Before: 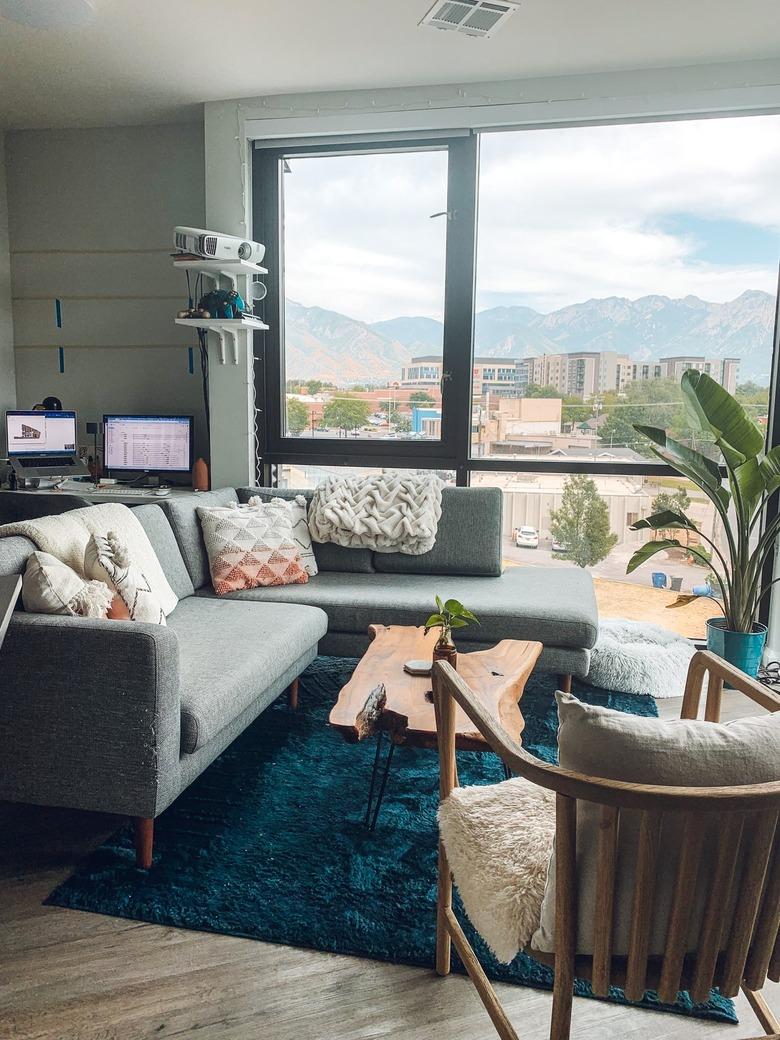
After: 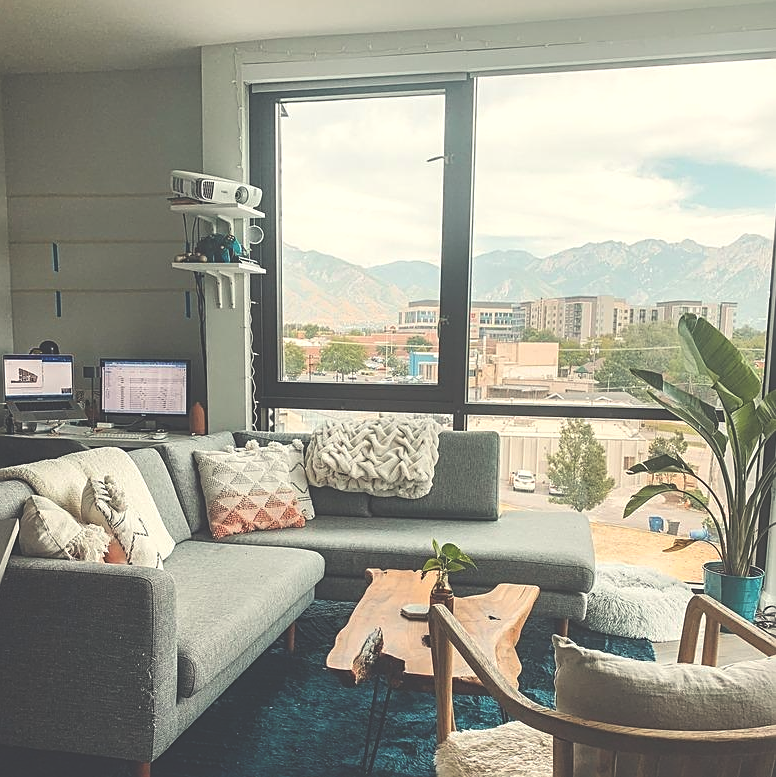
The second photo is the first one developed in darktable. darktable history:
sharpen: on, module defaults
crop: left 0.387%, top 5.469%, bottom 19.809%
white balance: red 1.029, blue 0.92
exposure: black level correction -0.041, exposure 0.064 EV, compensate highlight preservation false
